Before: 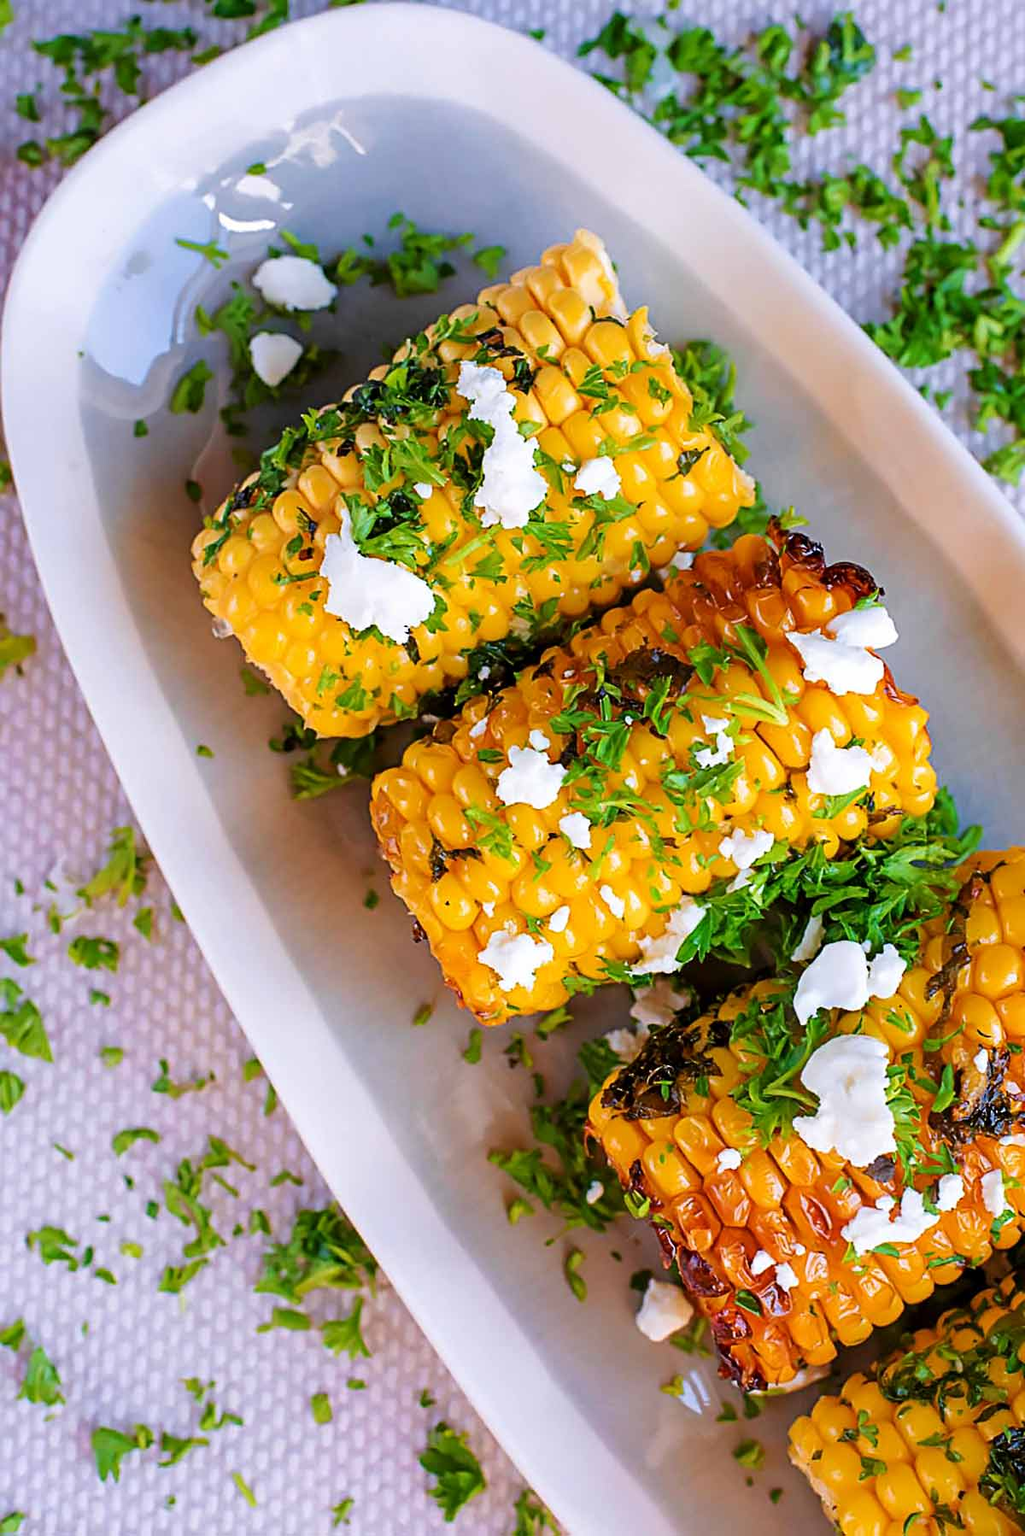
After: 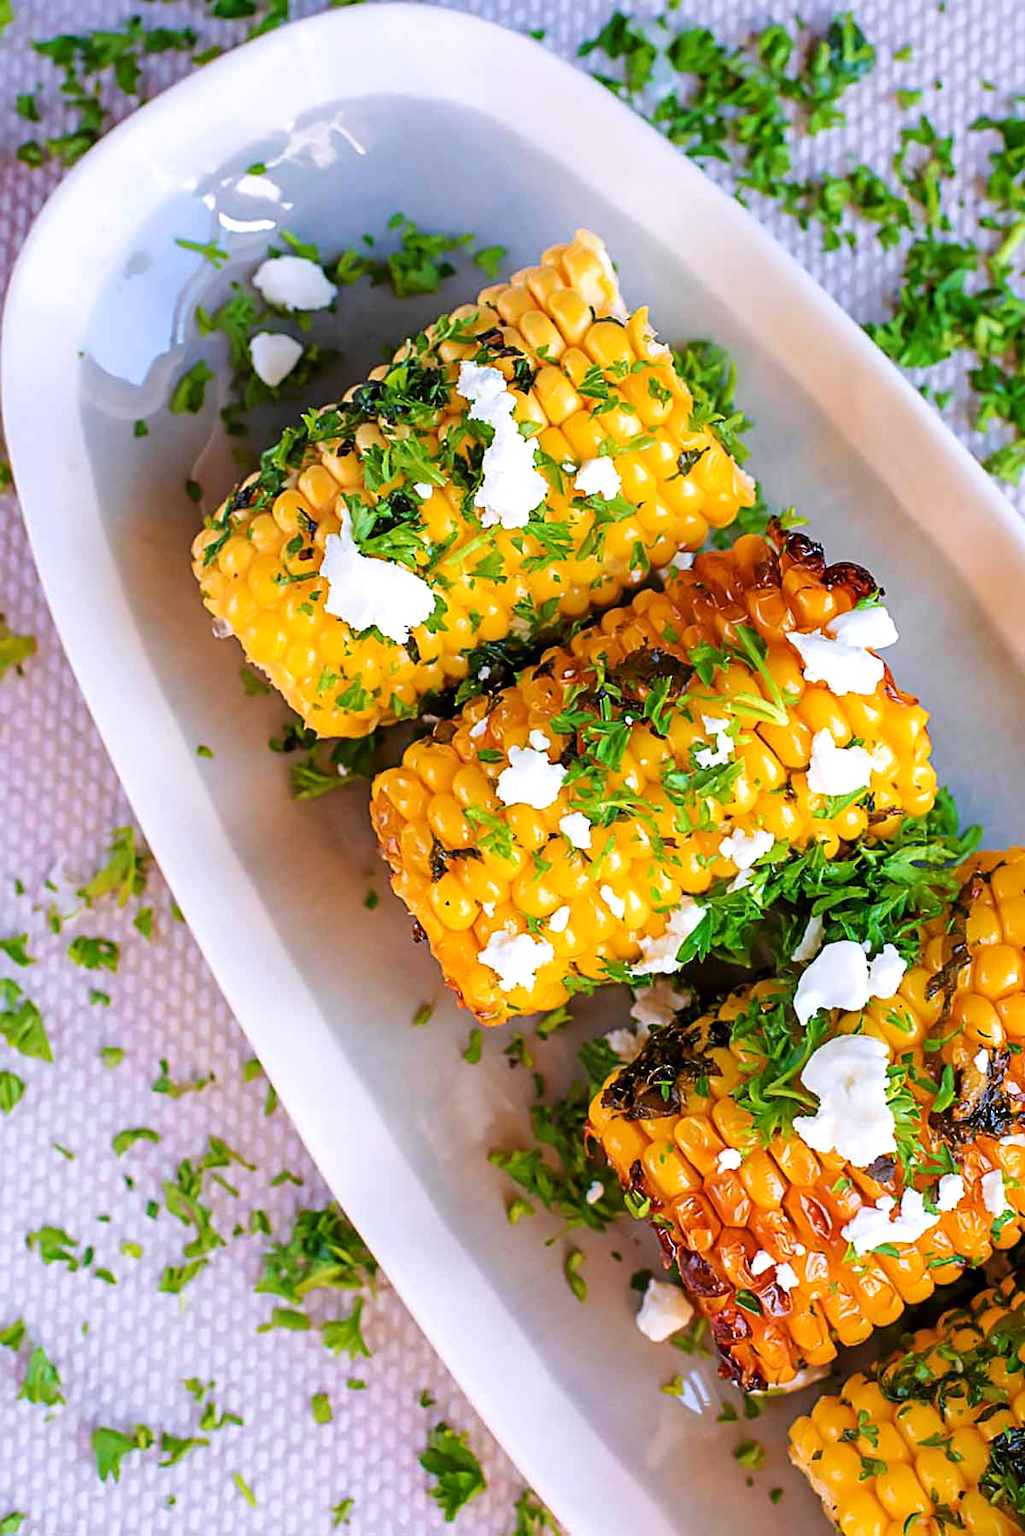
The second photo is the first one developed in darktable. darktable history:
tone equalizer: on, module defaults
exposure: exposure 0.2 EV, compensate highlight preservation false
